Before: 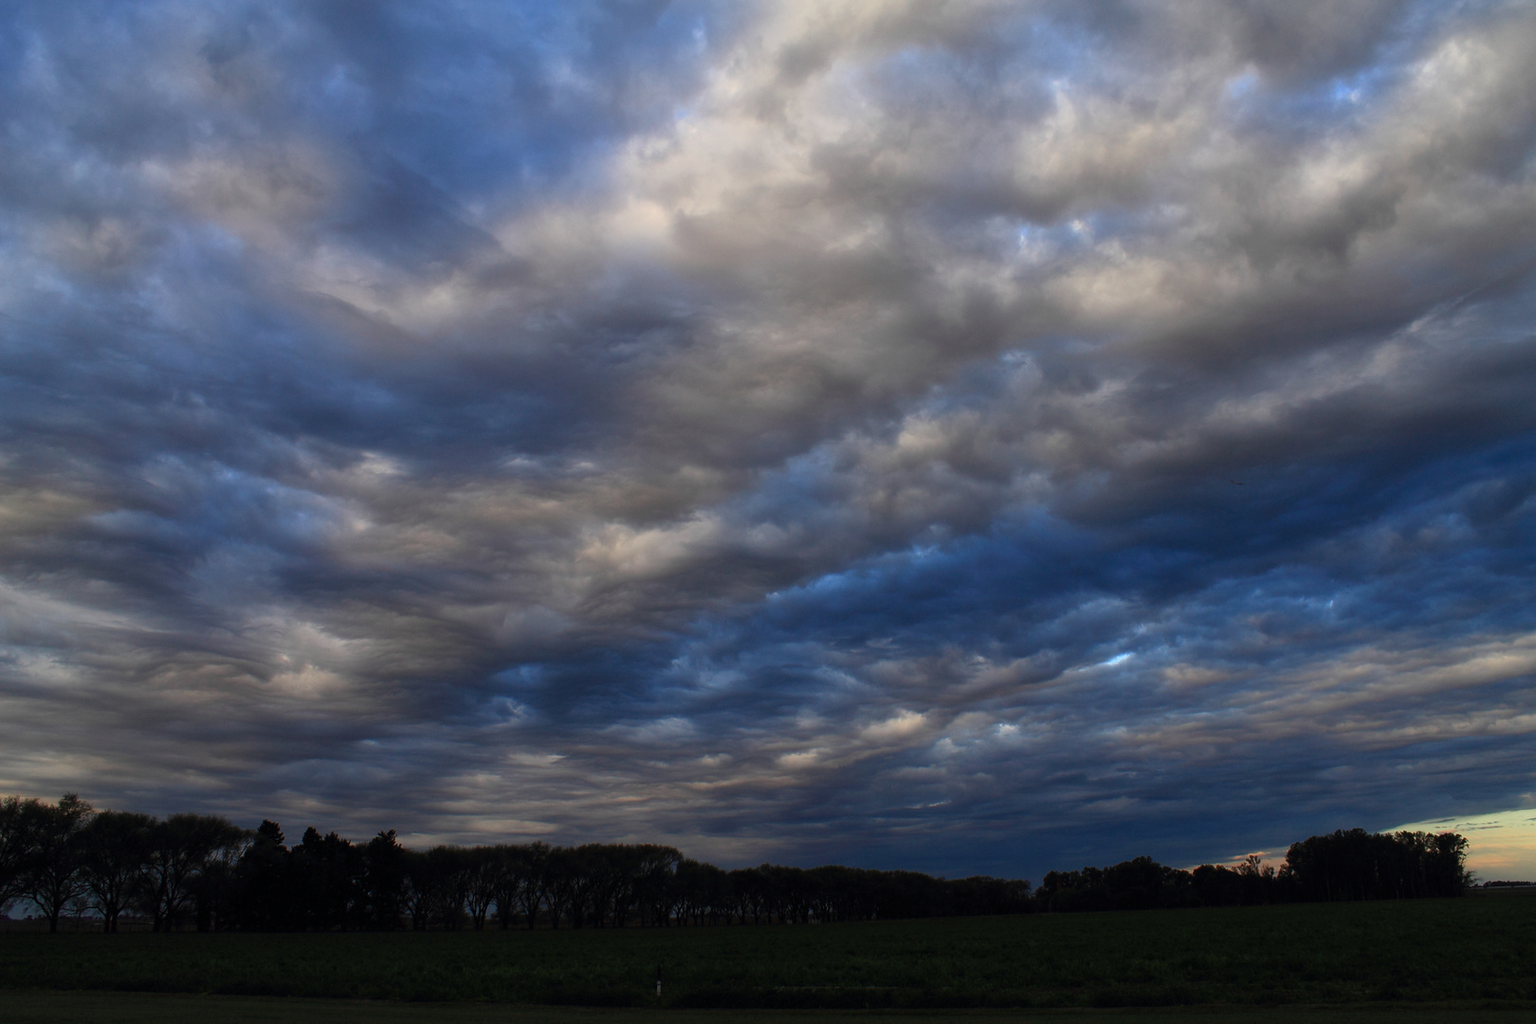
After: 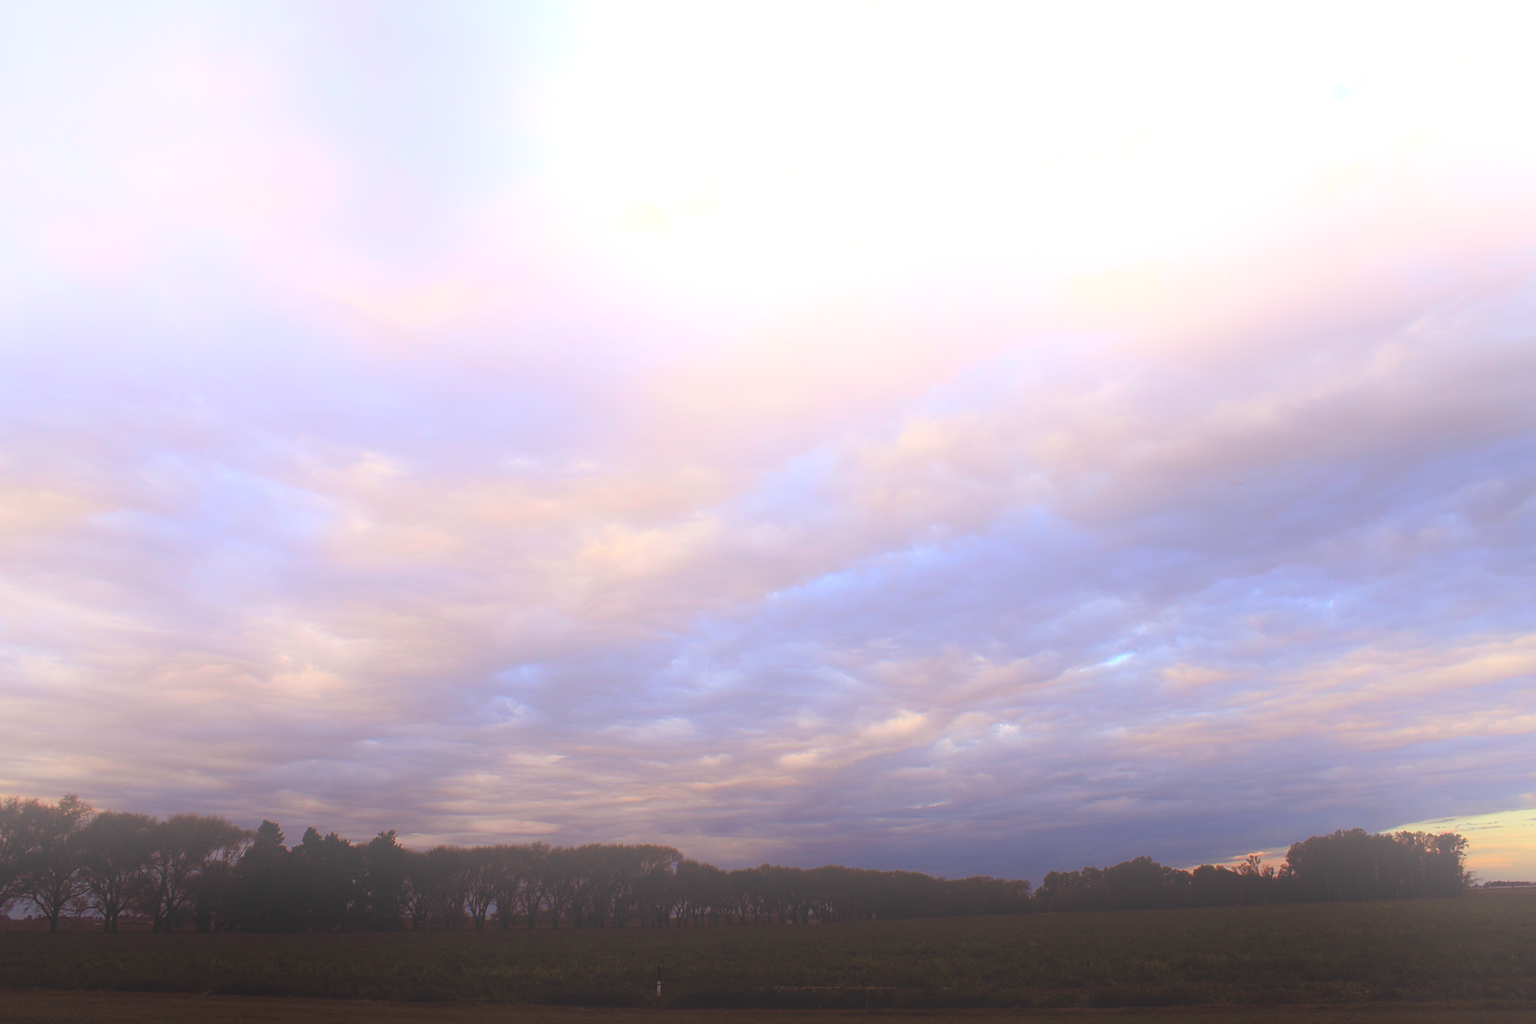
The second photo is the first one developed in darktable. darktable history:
bloom: size 25%, threshold 5%, strength 90%
rgb levels: mode RGB, independent channels, levels [[0, 0.474, 1], [0, 0.5, 1], [0, 0.5, 1]]
